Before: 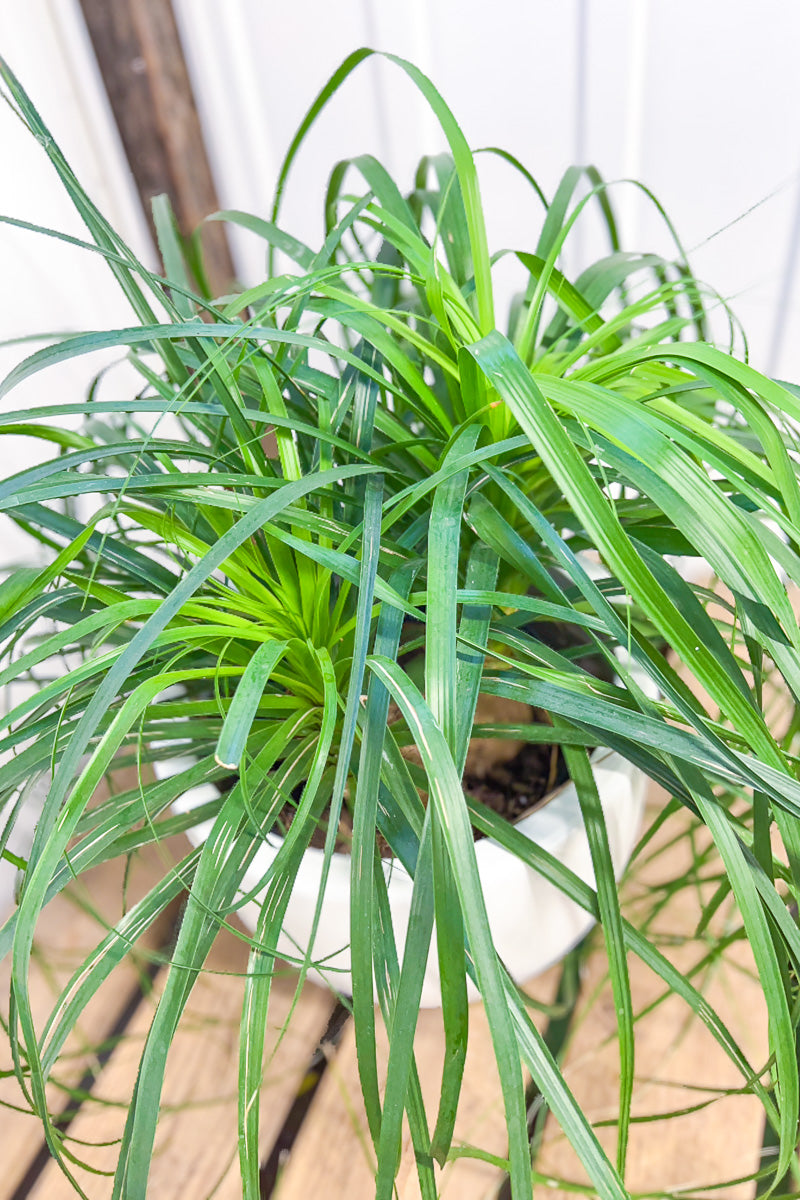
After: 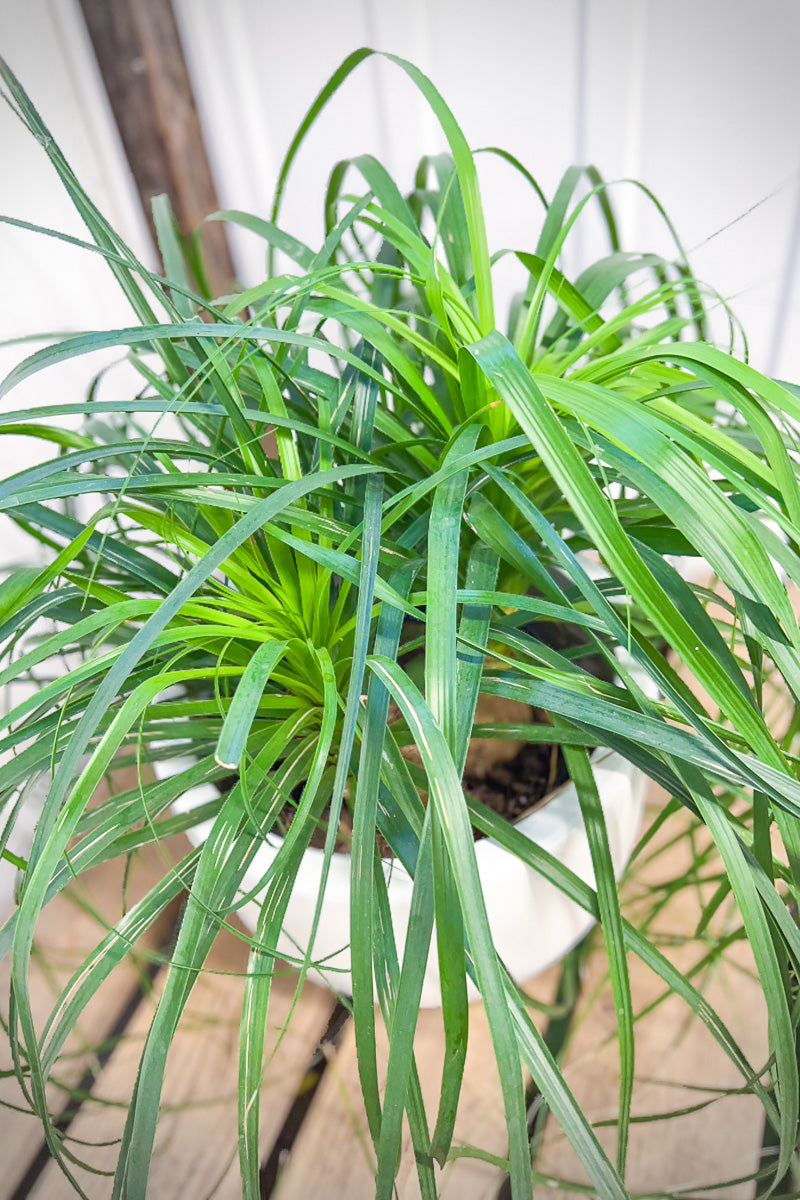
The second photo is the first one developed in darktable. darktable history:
vignetting: fall-off start 71.78%, center (-0.033, -0.039), dithering 8-bit output
